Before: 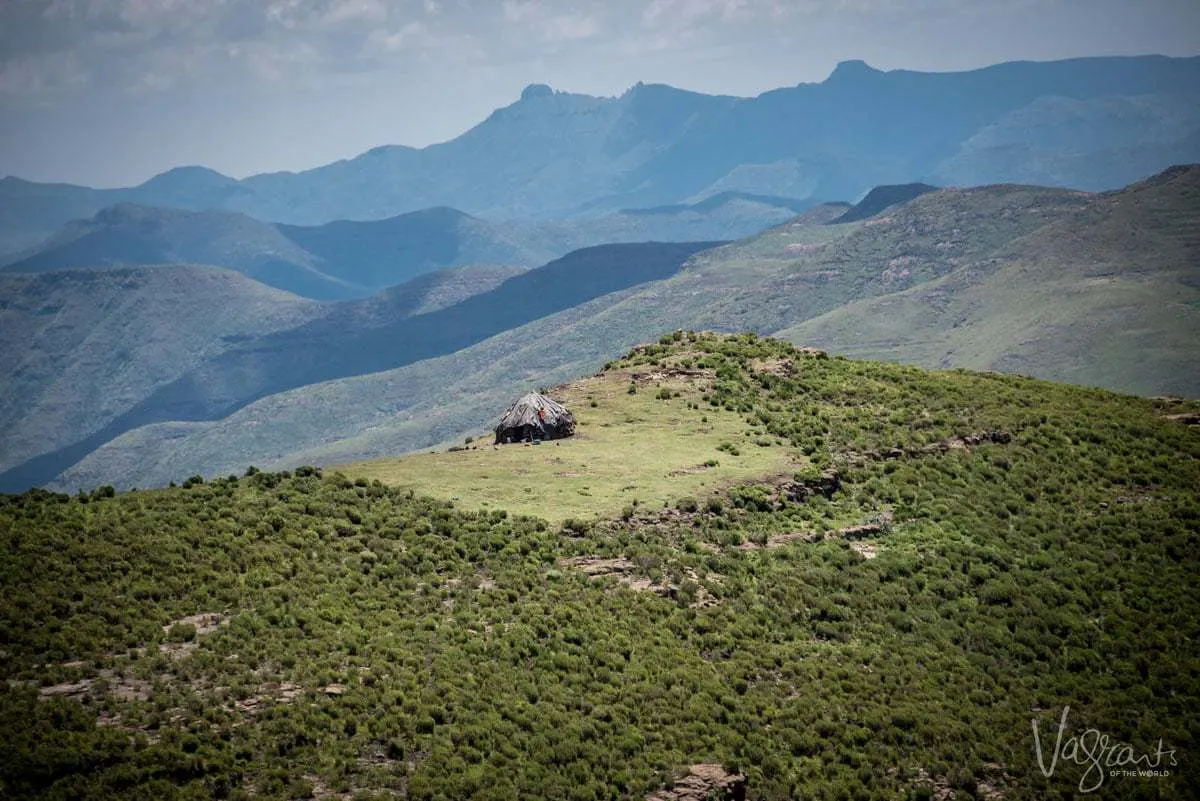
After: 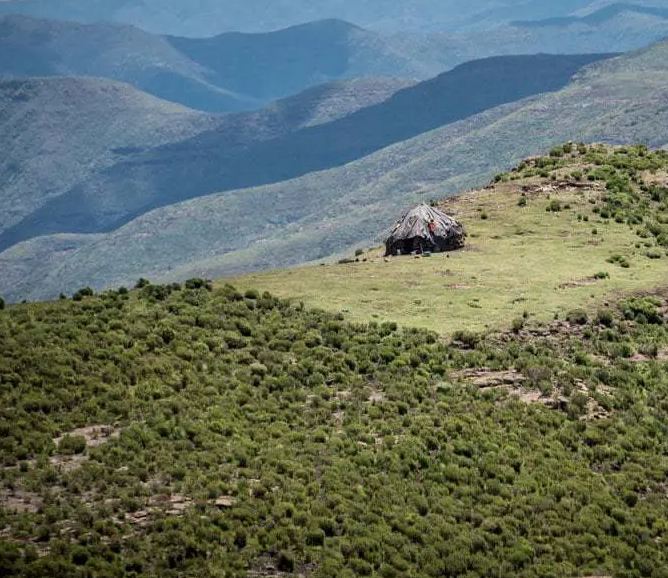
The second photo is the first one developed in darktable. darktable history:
local contrast: mode bilateral grid, contrast 9, coarseness 25, detail 115%, midtone range 0.2
crop: left 9.213%, top 23.52%, right 35.055%, bottom 4.237%
